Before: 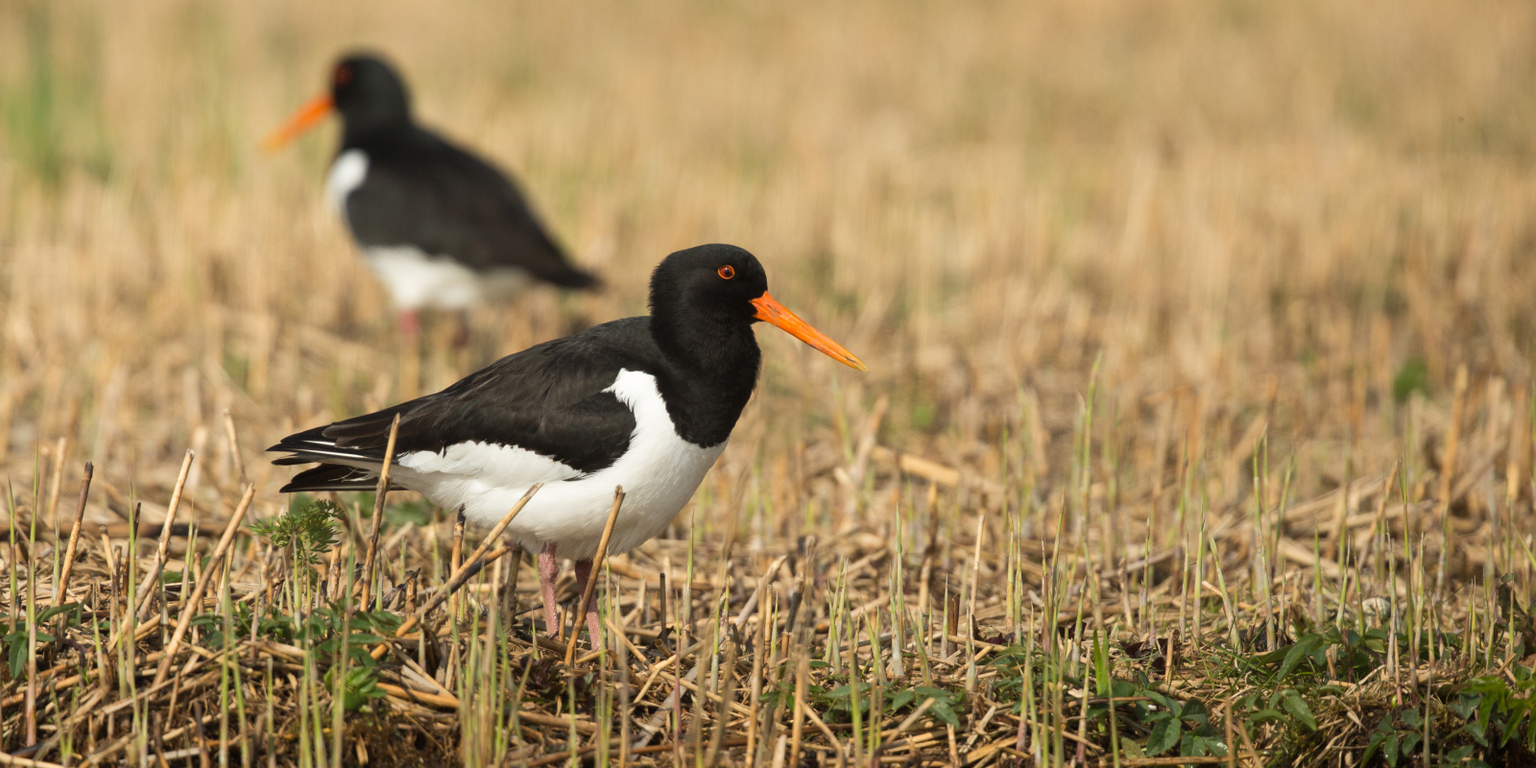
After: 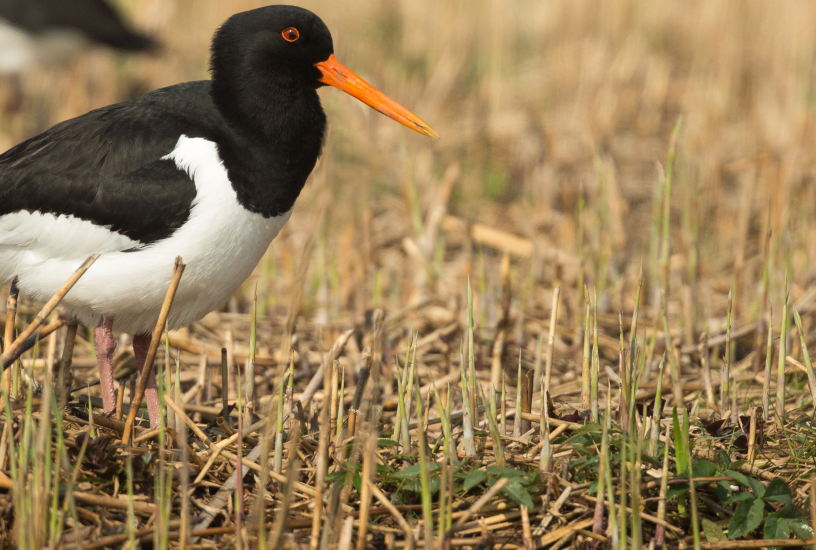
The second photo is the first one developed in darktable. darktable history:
crop and rotate: left 29.177%, top 31.173%, right 19.813%
